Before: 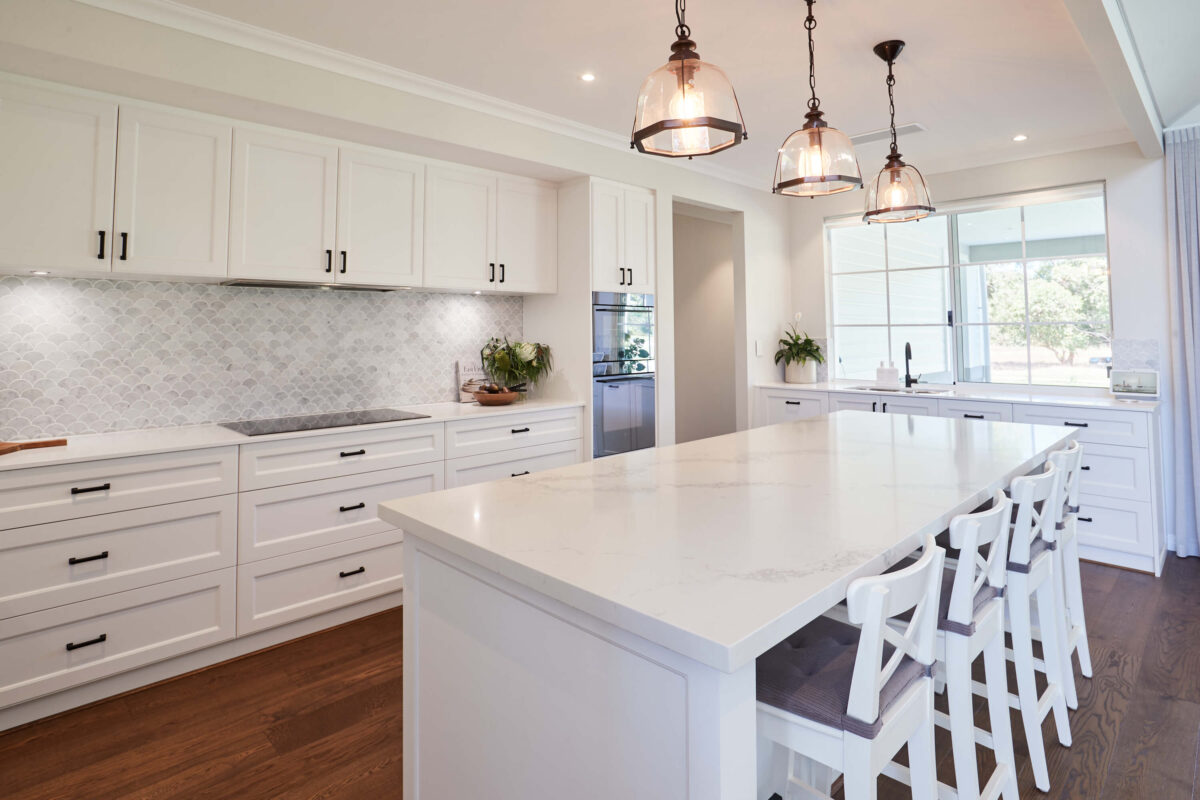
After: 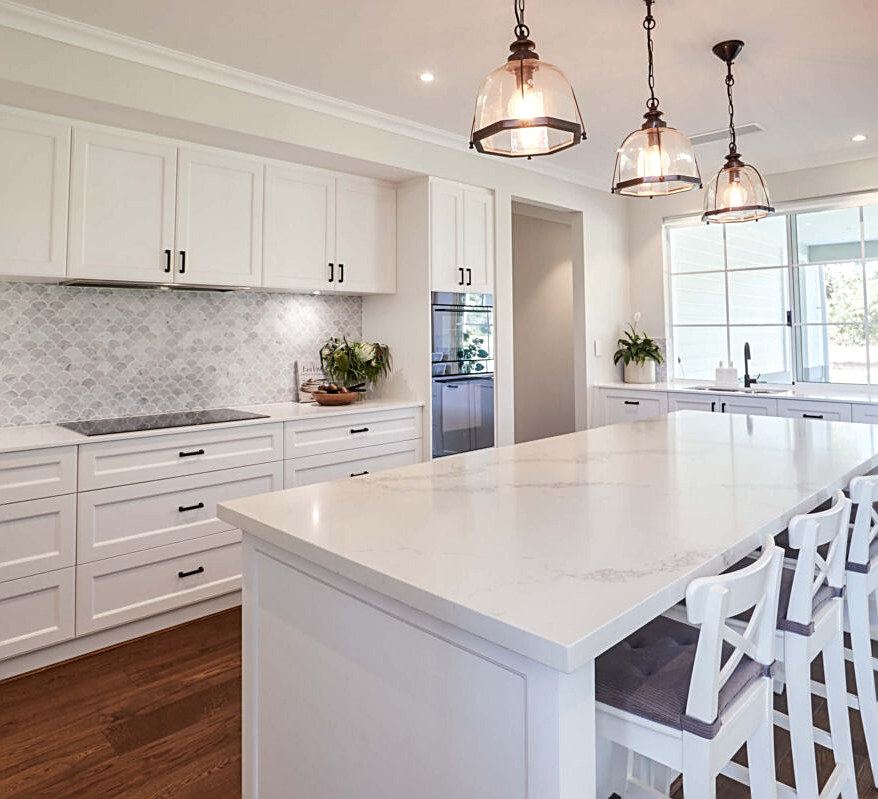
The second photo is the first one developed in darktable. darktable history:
crop: left 13.443%, right 13.31%
sharpen: on, module defaults
local contrast: on, module defaults
